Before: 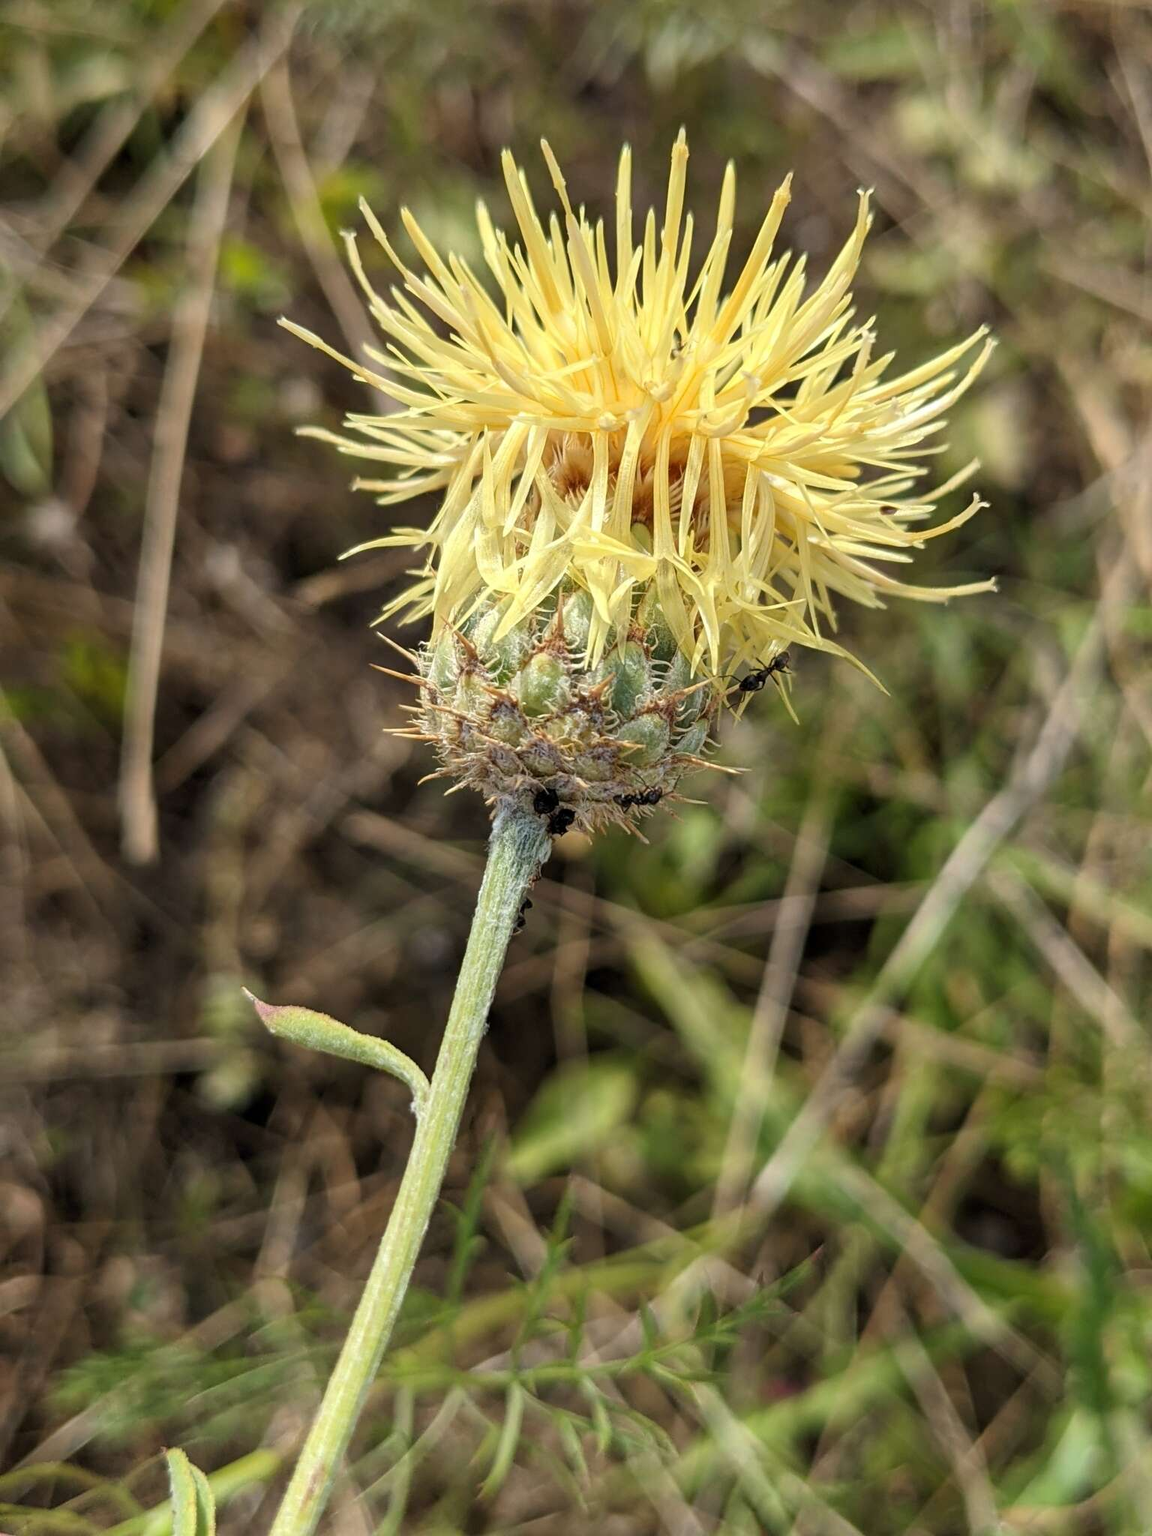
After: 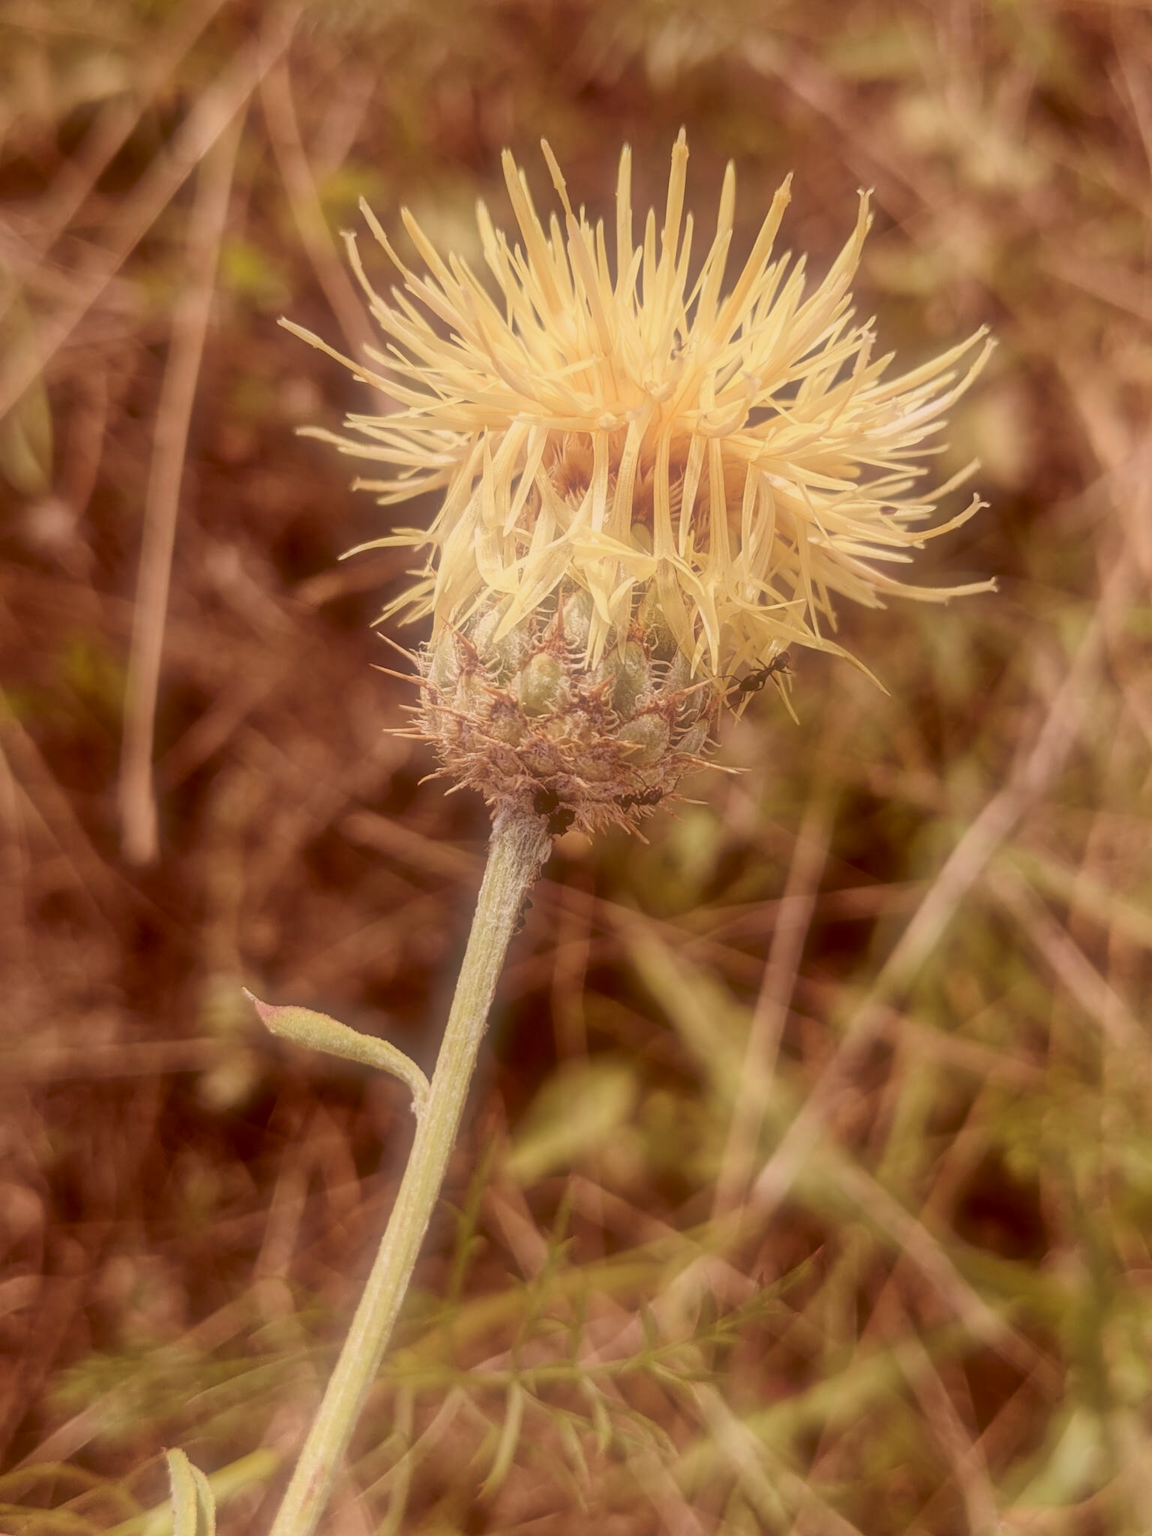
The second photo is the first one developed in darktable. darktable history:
filmic rgb: black relative exposure -15 EV, white relative exposure 3 EV, threshold 6 EV, target black luminance 0%, hardness 9.27, latitude 99%, contrast 0.912, shadows ↔ highlights balance 0.505%, add noise in highlights 0, color science v3 (2019), use custom middle-gray values true, iterations of high-quality reconstruction 0, contrast in highlights soft, enable highlight reconstruction true
color correction: highlights a* 9.03, highlights b* 8.71, shadows a* 40, shadows b* 40, saturation 0.8
soften: size 60.24%, saturation 65.46%, brightness 0.506 EV, mix 25.7%
